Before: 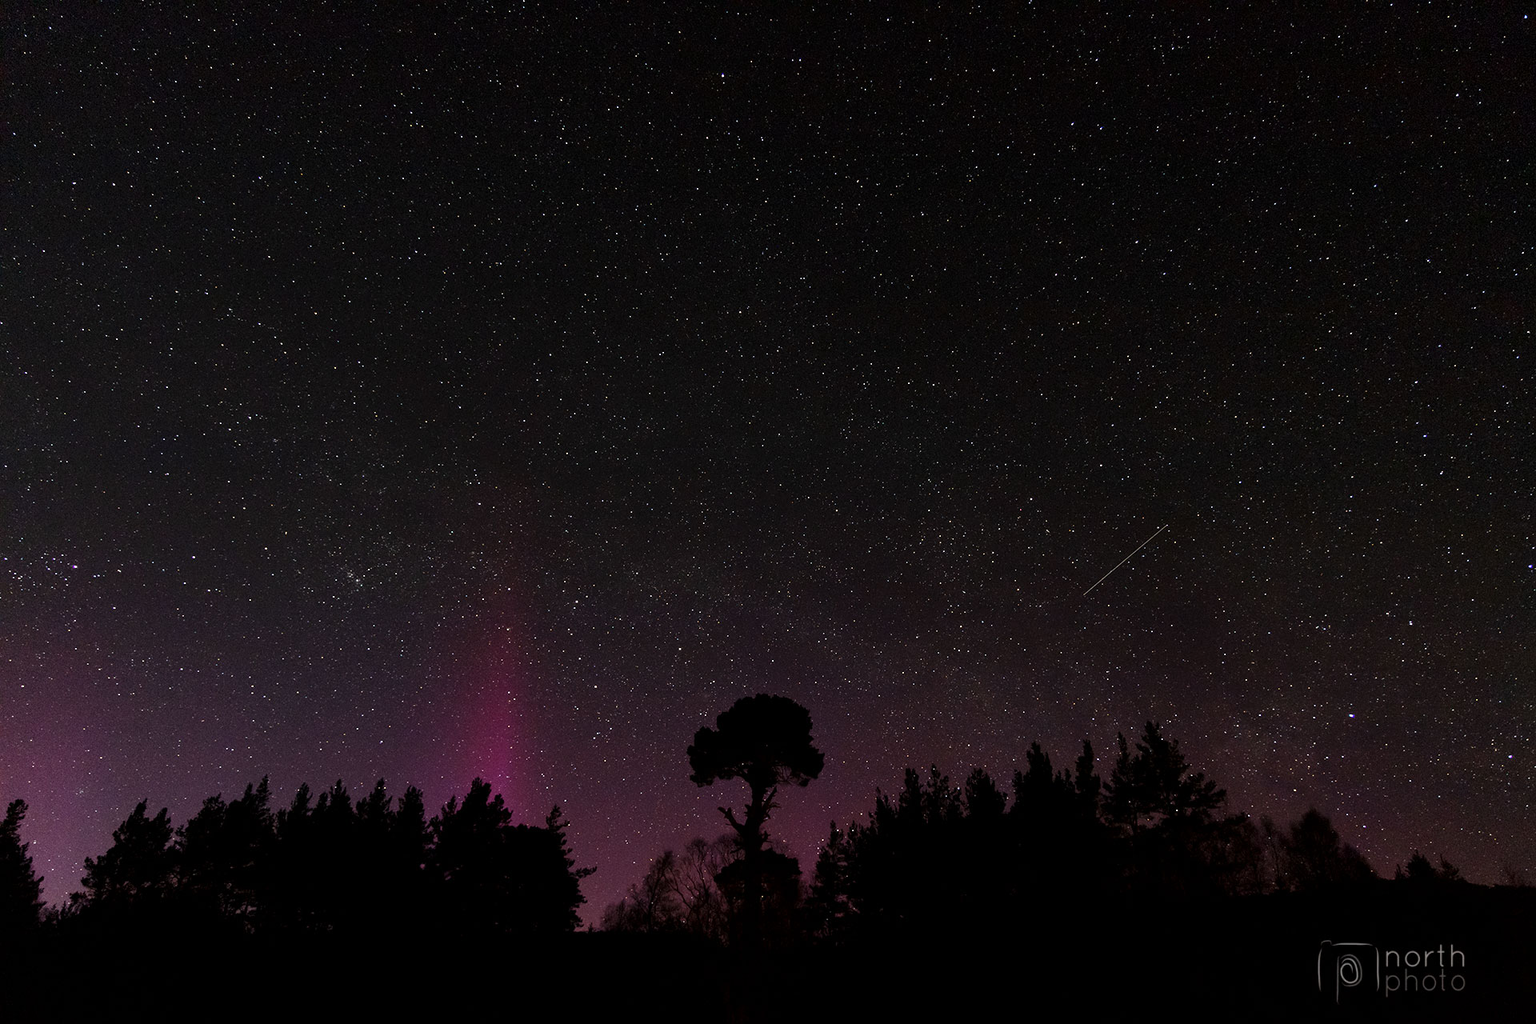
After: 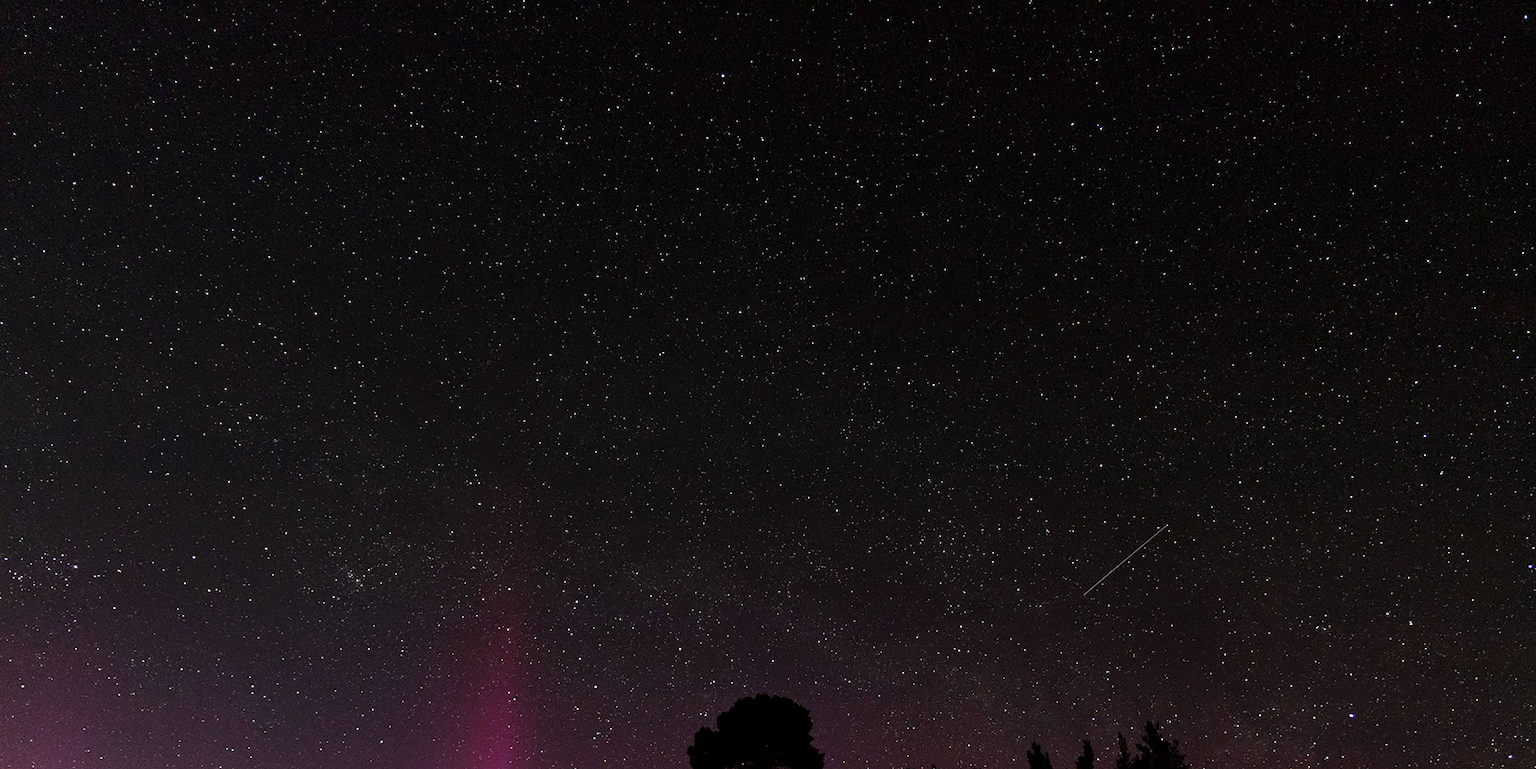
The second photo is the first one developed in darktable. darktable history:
crop: bottom 24.823%
